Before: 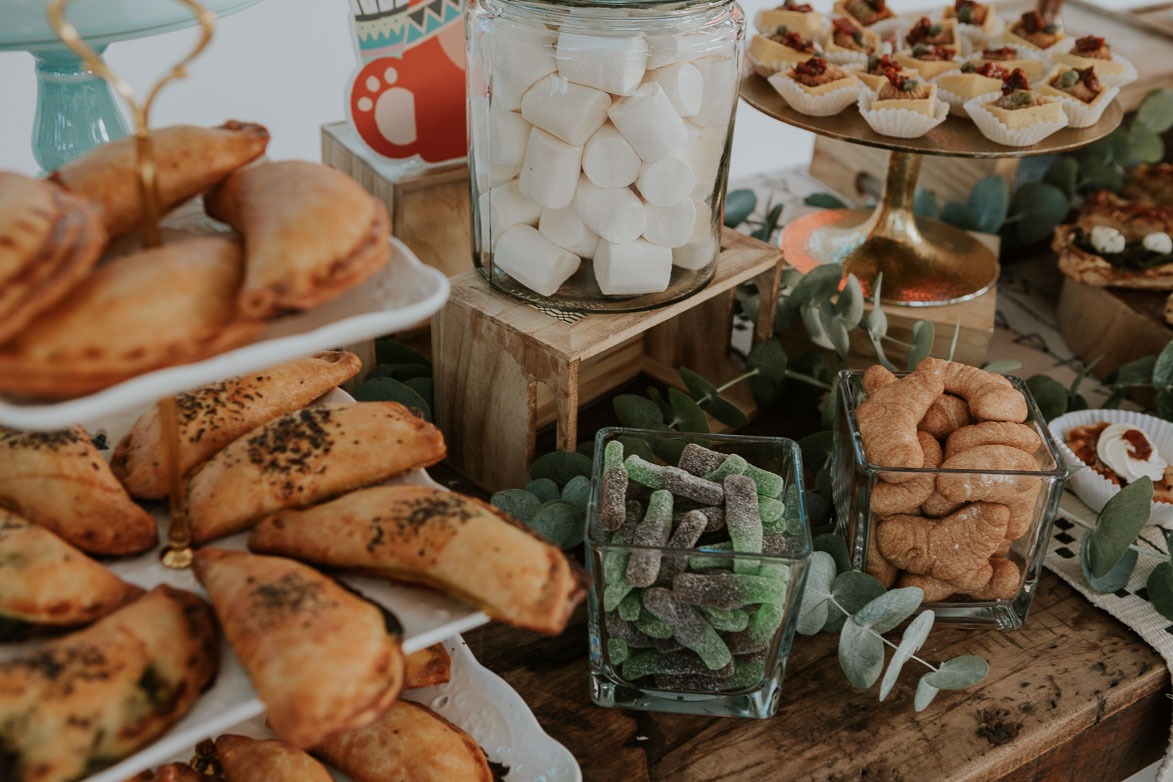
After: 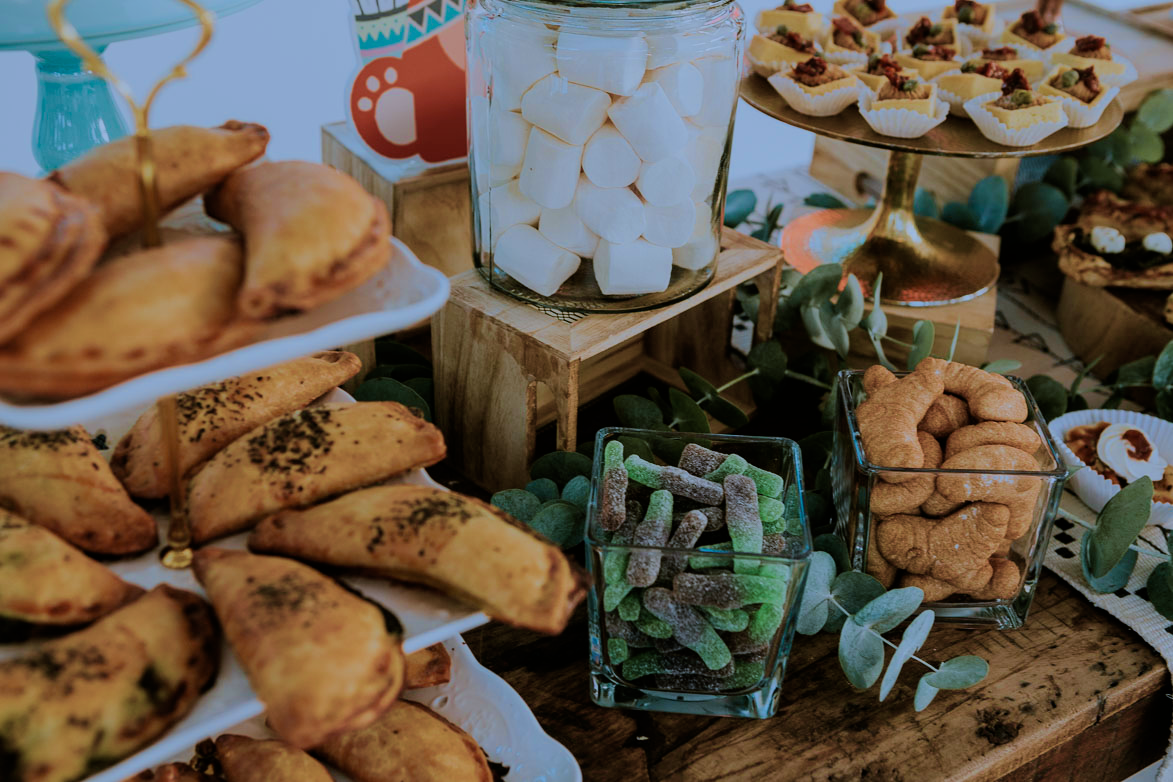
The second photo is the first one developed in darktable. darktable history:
filmic rgb: black relative exposure -7.65 EV, white relative exposure 4.56 EV, hardness 3.61
white balance: red 0.926, green 1.003, blue 1.133
velvia: strength 75%
